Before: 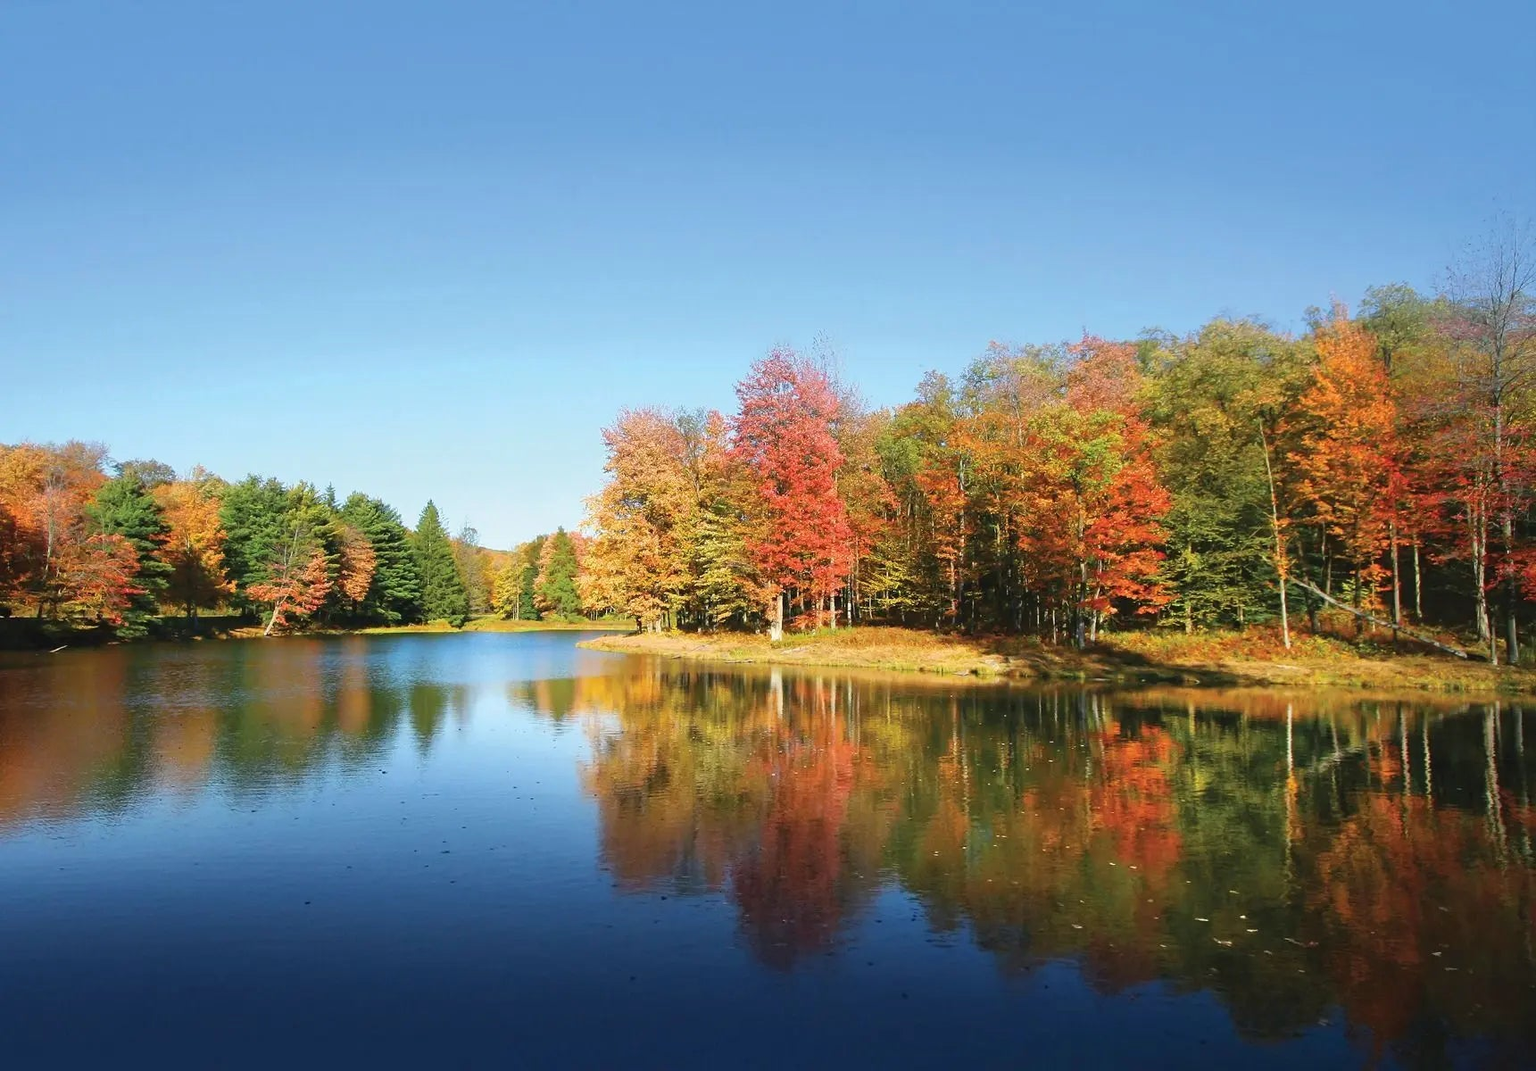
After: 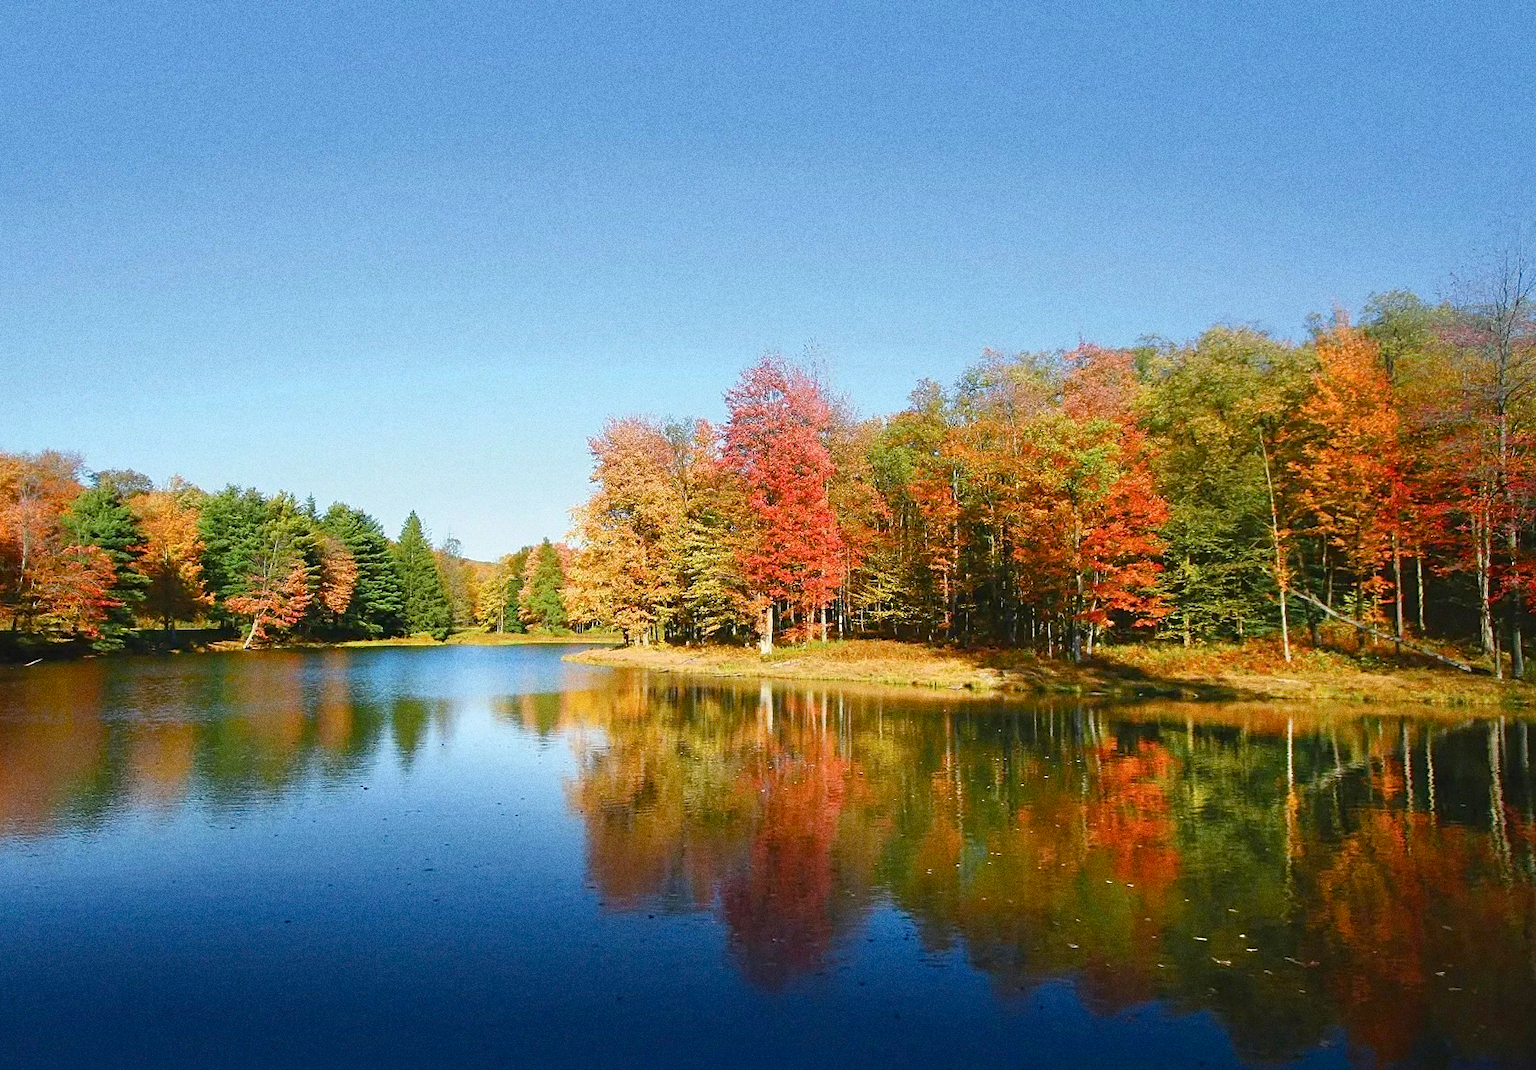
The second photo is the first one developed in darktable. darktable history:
crop: left 1.743%, right 0.268%, bottom 2.011%
grain: coarseness 0.09 ISO, strength 40%
sharpen: amount 0.2
color balance rgb: perceptual saturation grading › global saturation 20%, perceptual saturation grading › highlights -25%, perceptual saturation grading › shadows 25%
